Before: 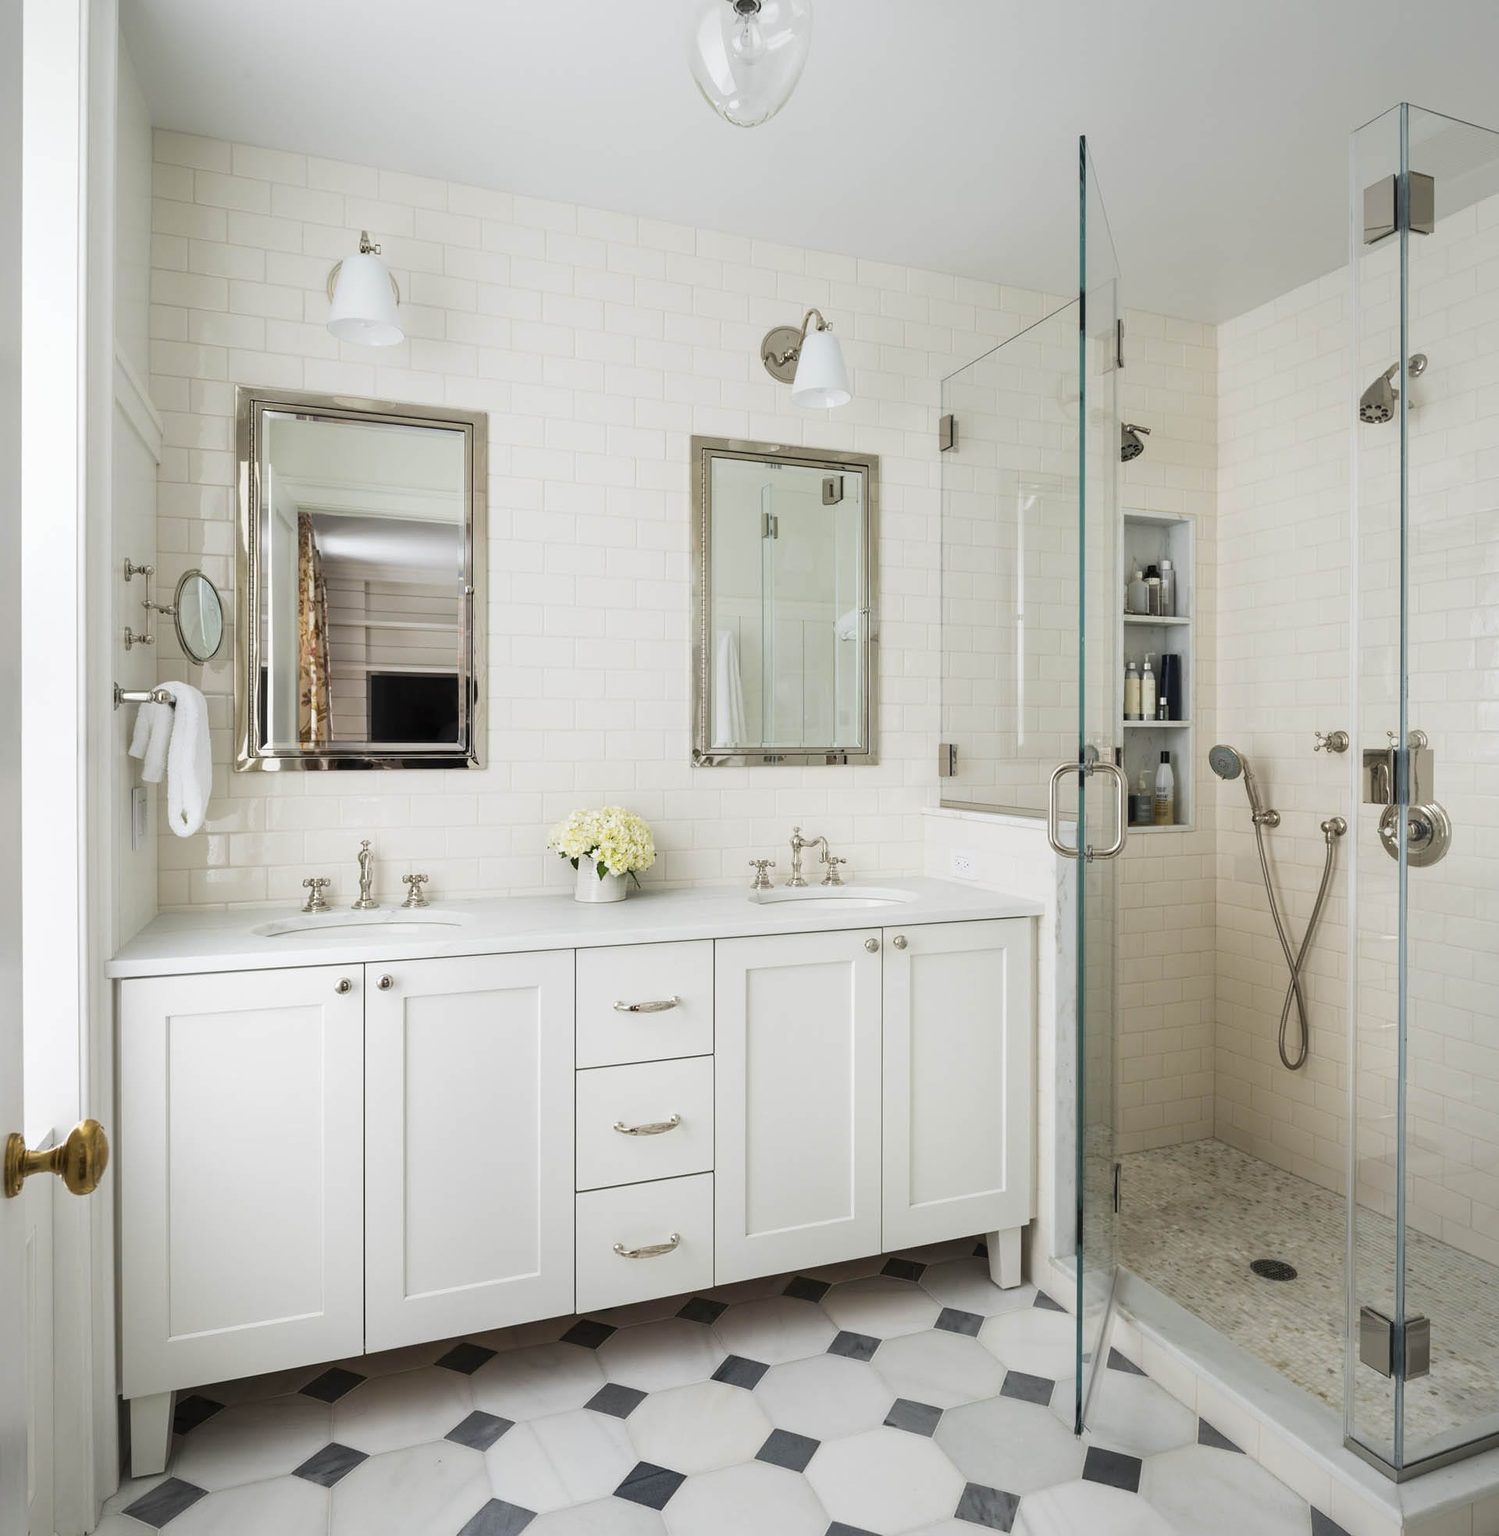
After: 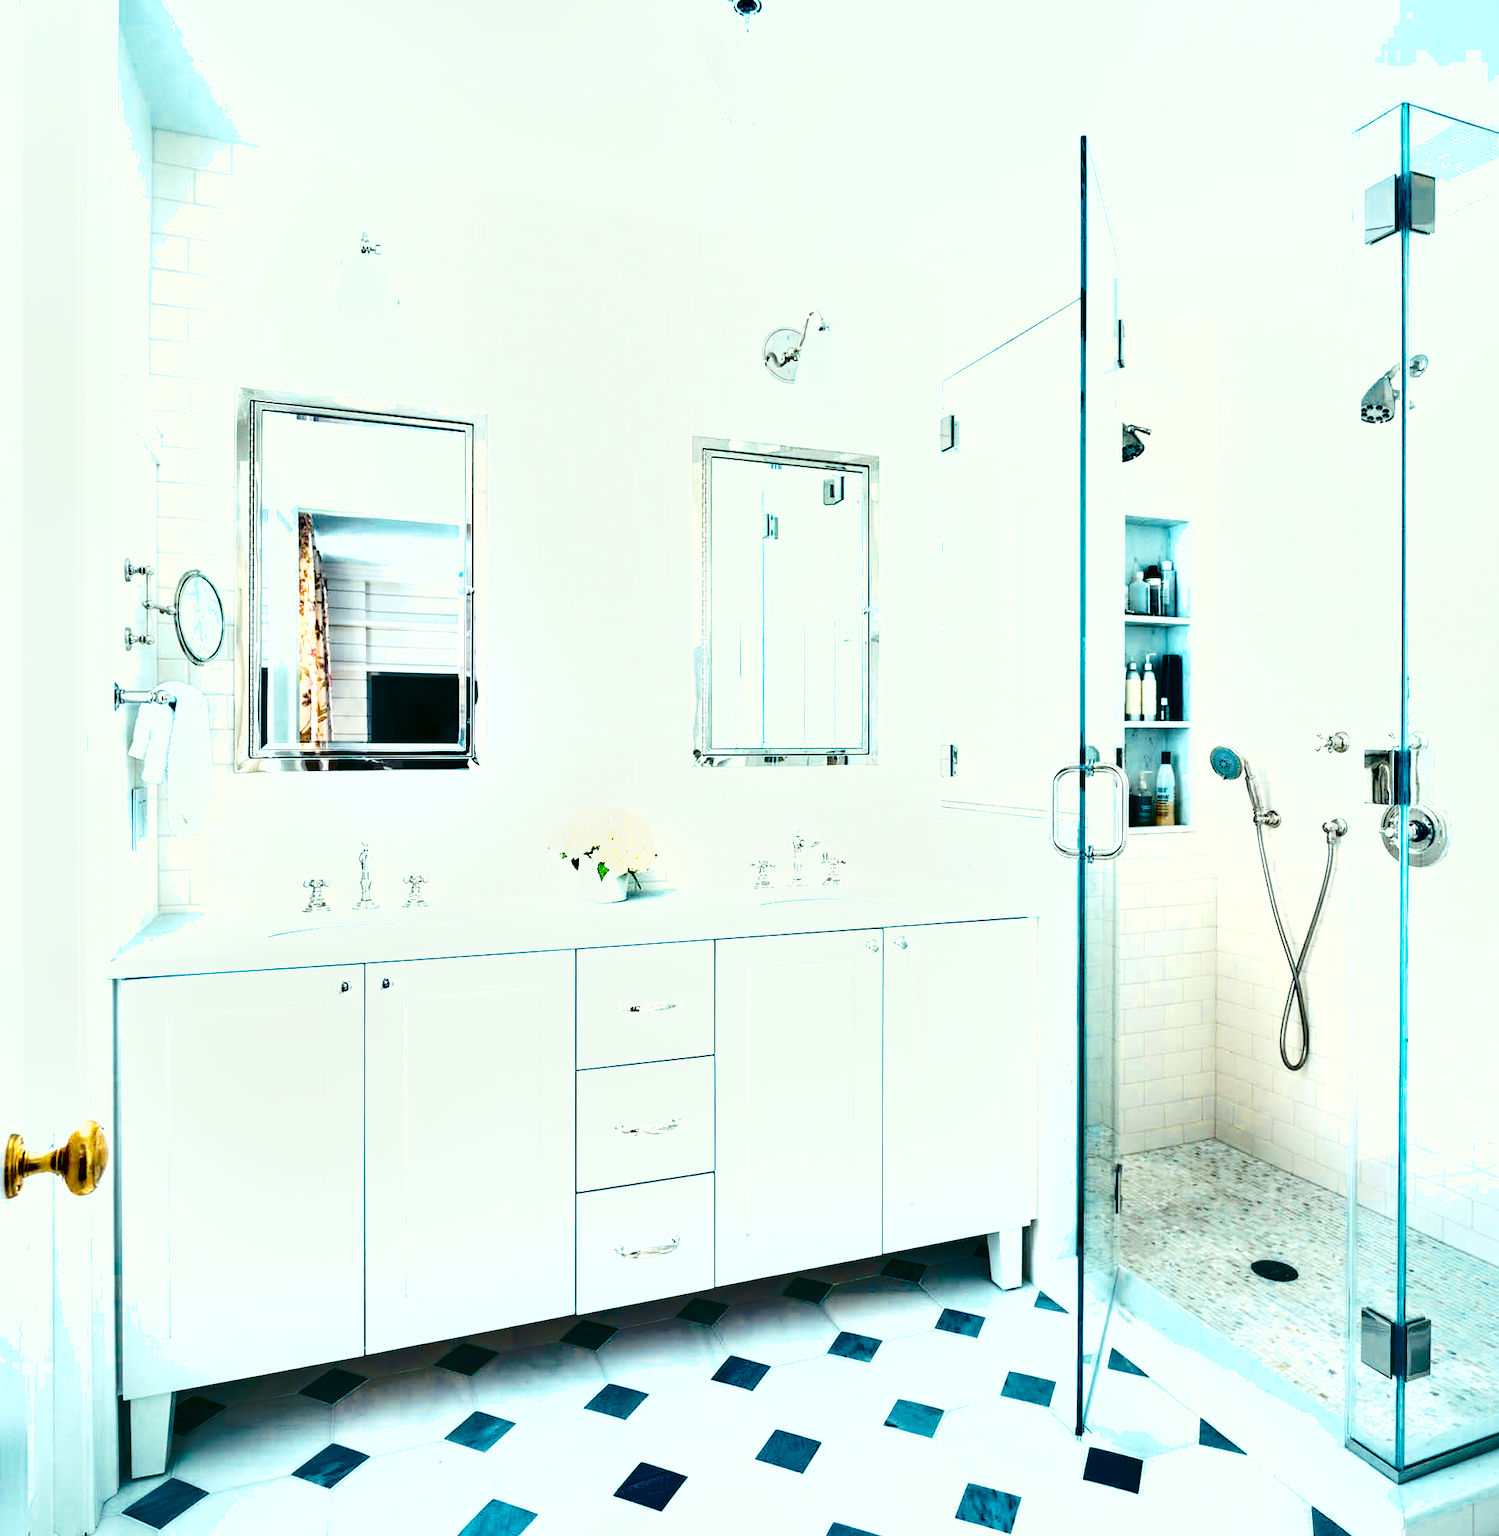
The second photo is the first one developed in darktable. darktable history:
color balance rgb: shadows lift › chroma 2.03%, shadows lift › hue 215.14°, highlights gain › chroma 0.179%, highlights gain › hue 330.54°, perceptual saturation grading › global saturation 0.493%, global vibrance 6.609%, contrast 13.045%, saturation formula JzAzBz (2021)
shadows and highlights: shadows 52.88, soften with gaussian
exposure: exposure 0.756 EV, compensate exposure bias true, compensate highlight preservation false
color correction: highlights a* -0.543, highlights b* 9.6, shadows a* -8.97, shadows b* 1.07
base curve: curves: ch0 [(0, 0) (0.032, 0.025) (0.121, 0.166) (0.206, 0.329) (0.605, 0.79) (1, 1)], preserve colors none
tone equalizer: on, module defaults
color calibration: output R [1.422, -0.35, -0.252, 0], output G [-0.238, 1.259, -0.084, 0], output B [-0.081, -0.196, 1.58, 0], output brightness [0.49, 0.671, -0.57, 0], illuminant as shot in camera, x 0.358, y 0.373, temperature 4628.91 K
